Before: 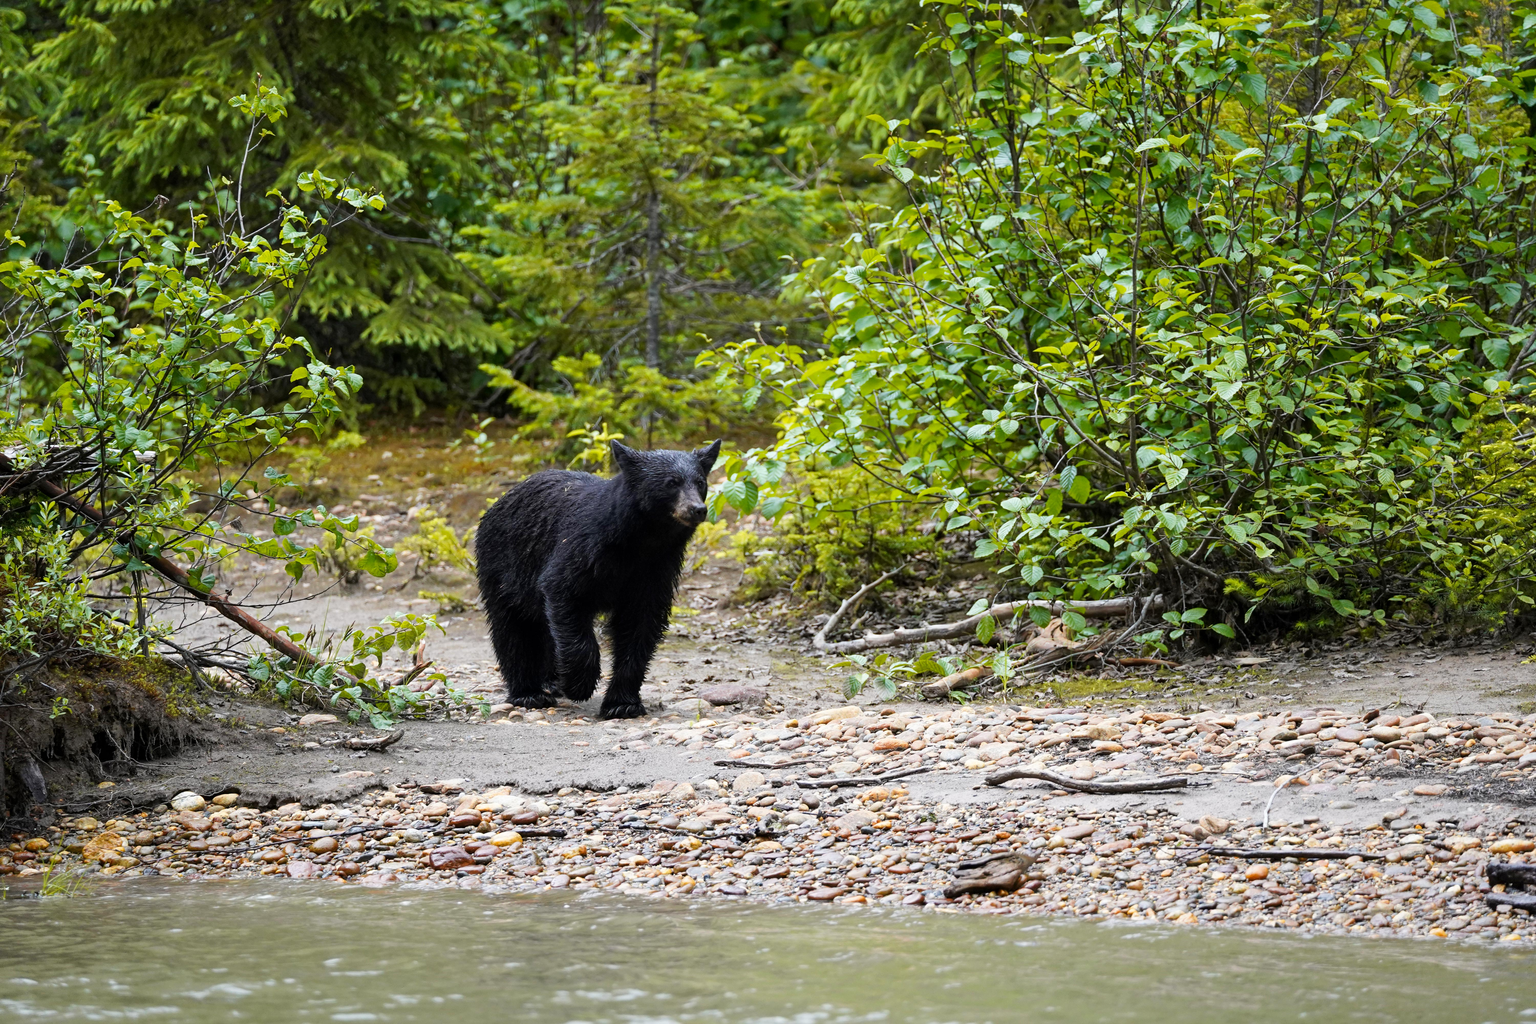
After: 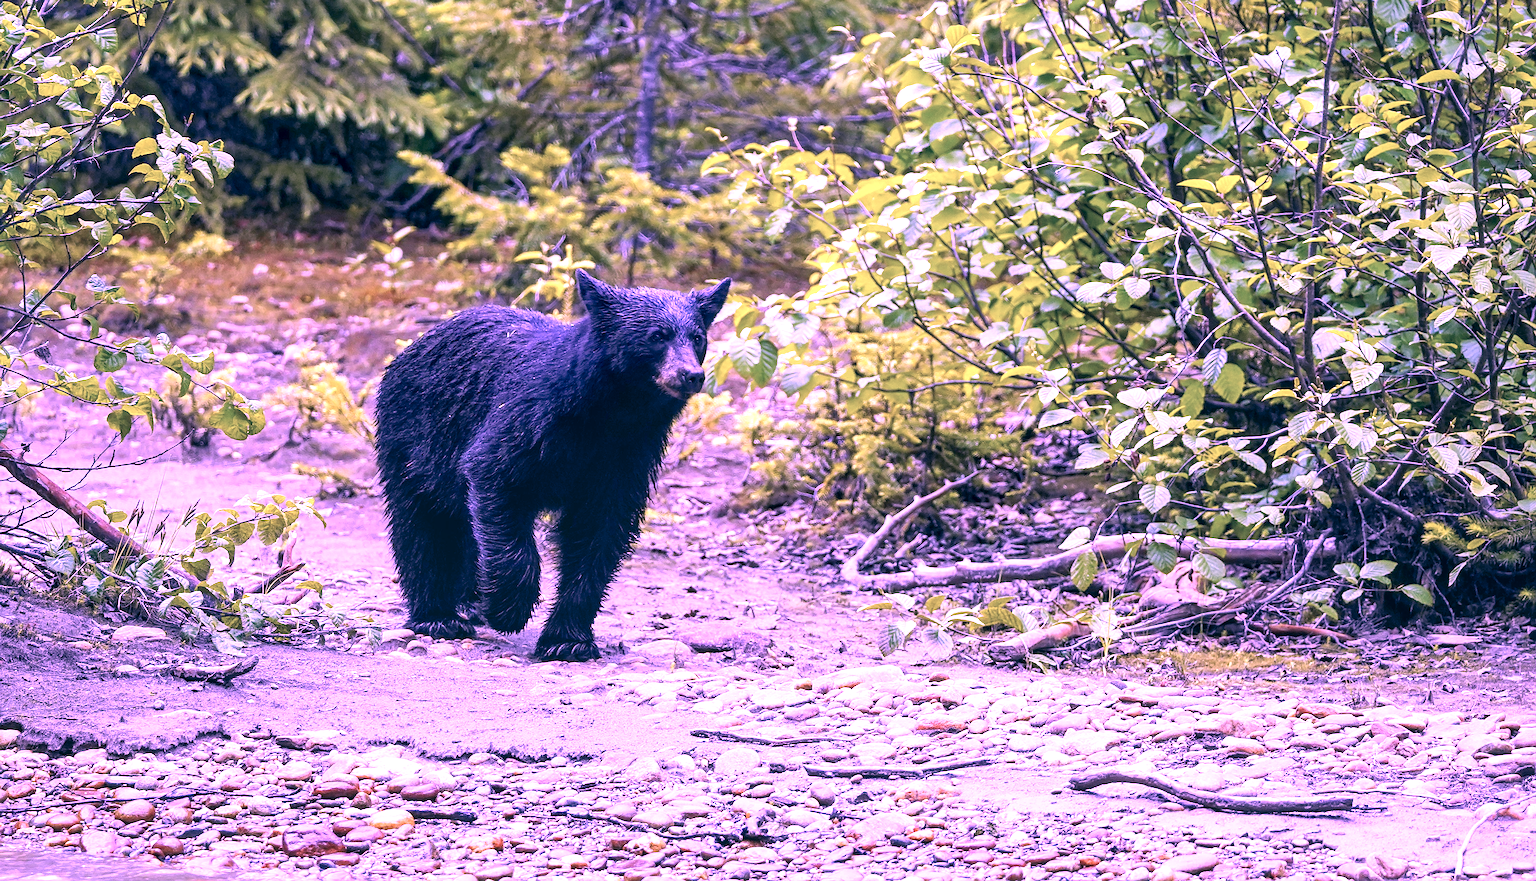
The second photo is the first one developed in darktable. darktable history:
crop and rotate: angle -3.84°, left 9.872%, top 20.666%, right 12.036%, bottom 12.096%
local contrast: on, module defaults
color correction: highlights a* 10.3, highlights b* 13.86, shadows a* -10.21, shadows b* -14.89
color calibration: illuminant custom, x 0.38, y 0.479, temperature 4450.29 K
sharpen: on, module defaults
exposure: exposure 0.752 EV, compensate highlight preservation false
